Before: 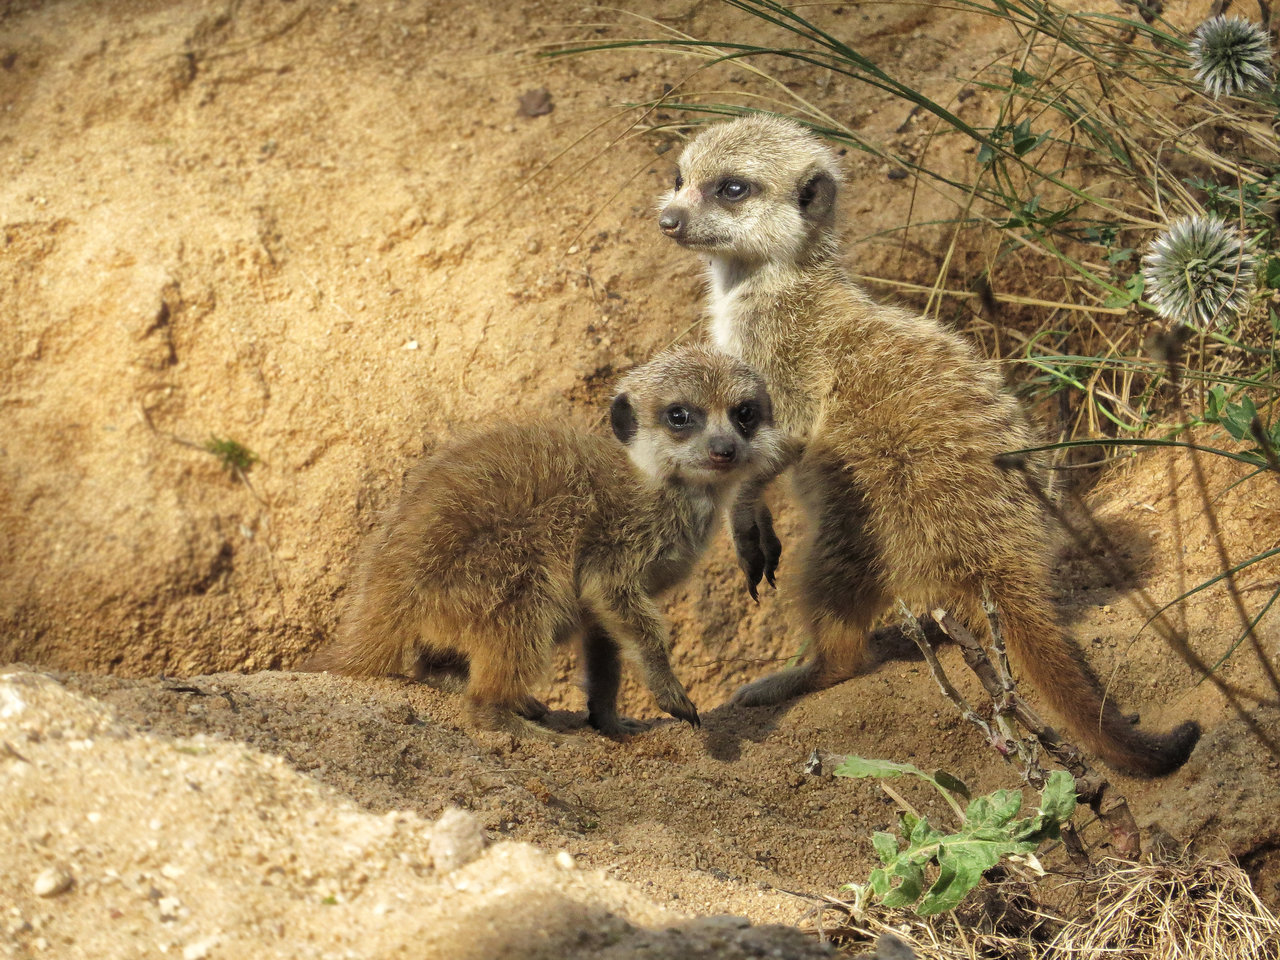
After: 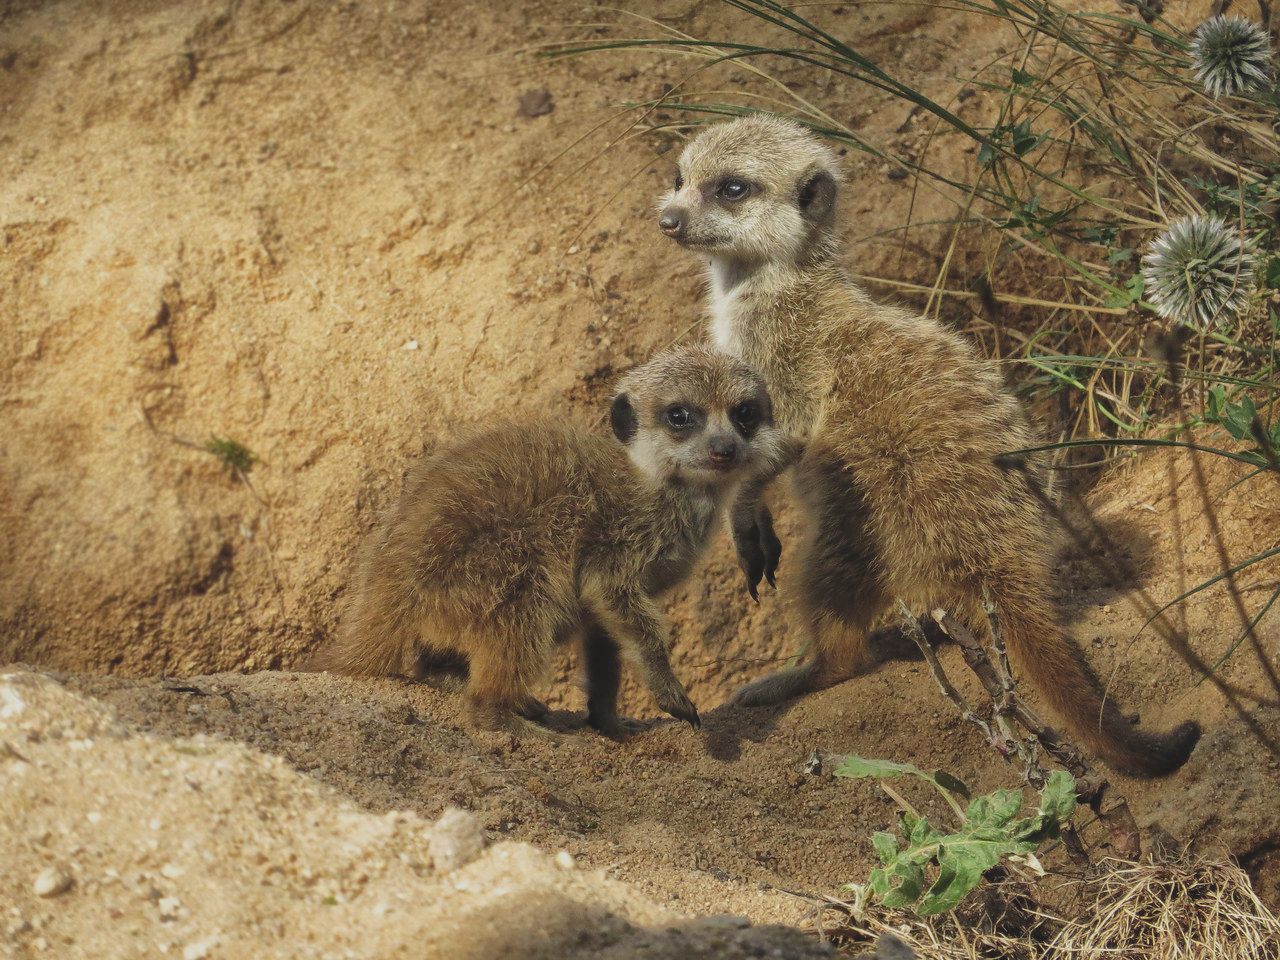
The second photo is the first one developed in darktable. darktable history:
exposure: black level correction -0.015, exposure -0.525 EV, compensate highlight preservation false
